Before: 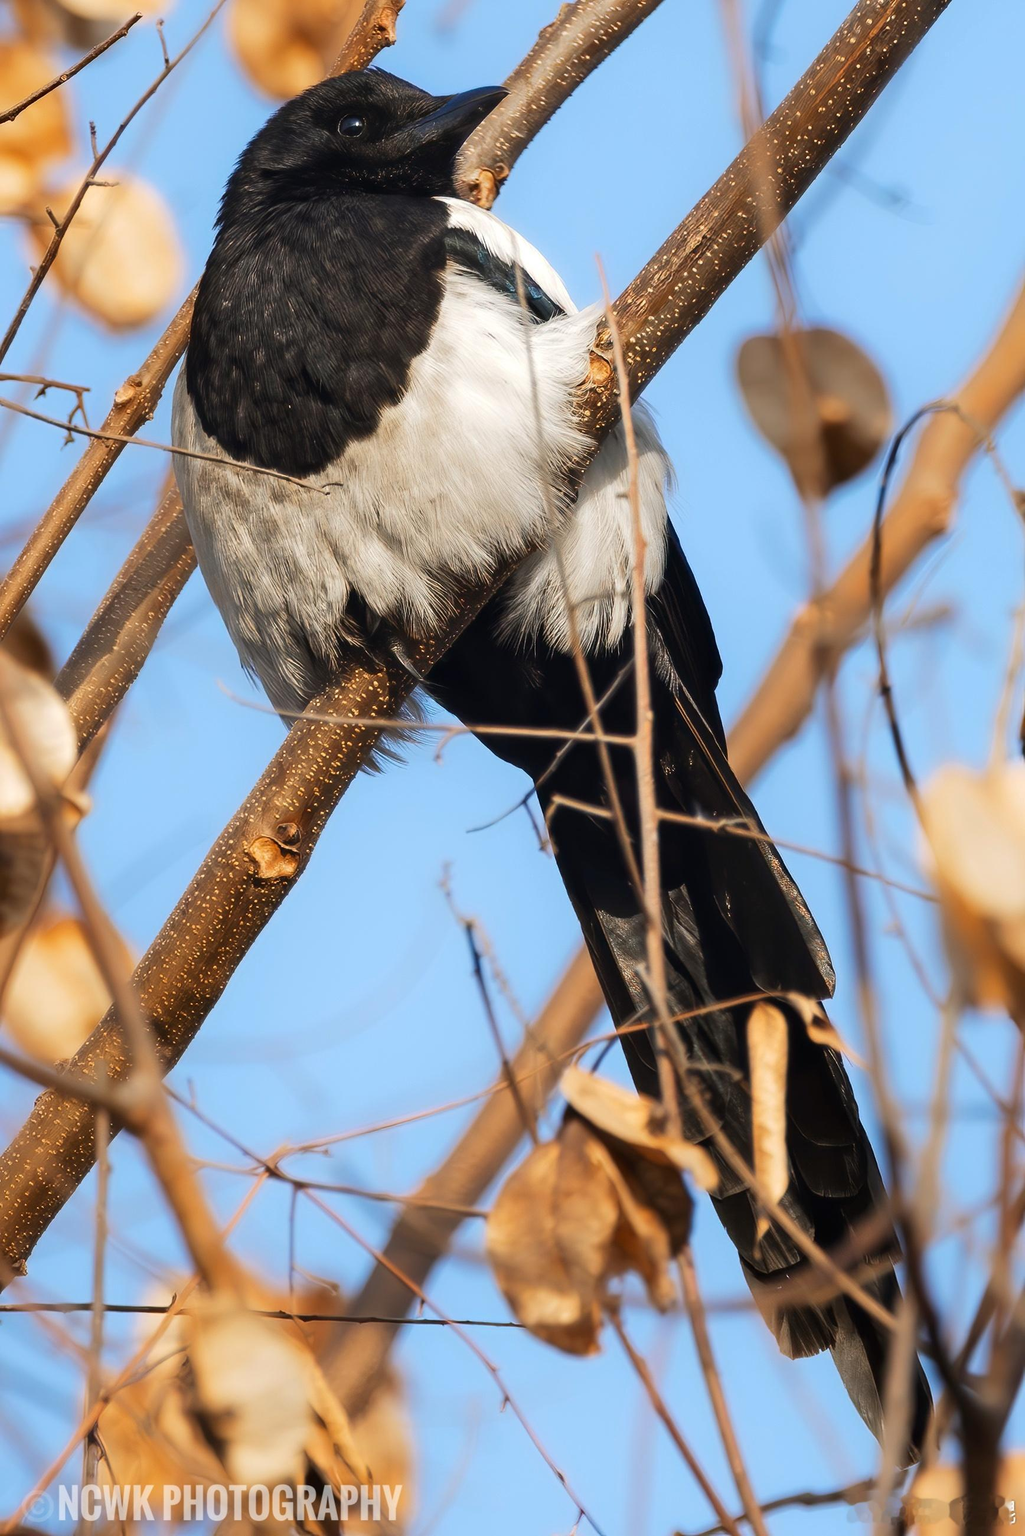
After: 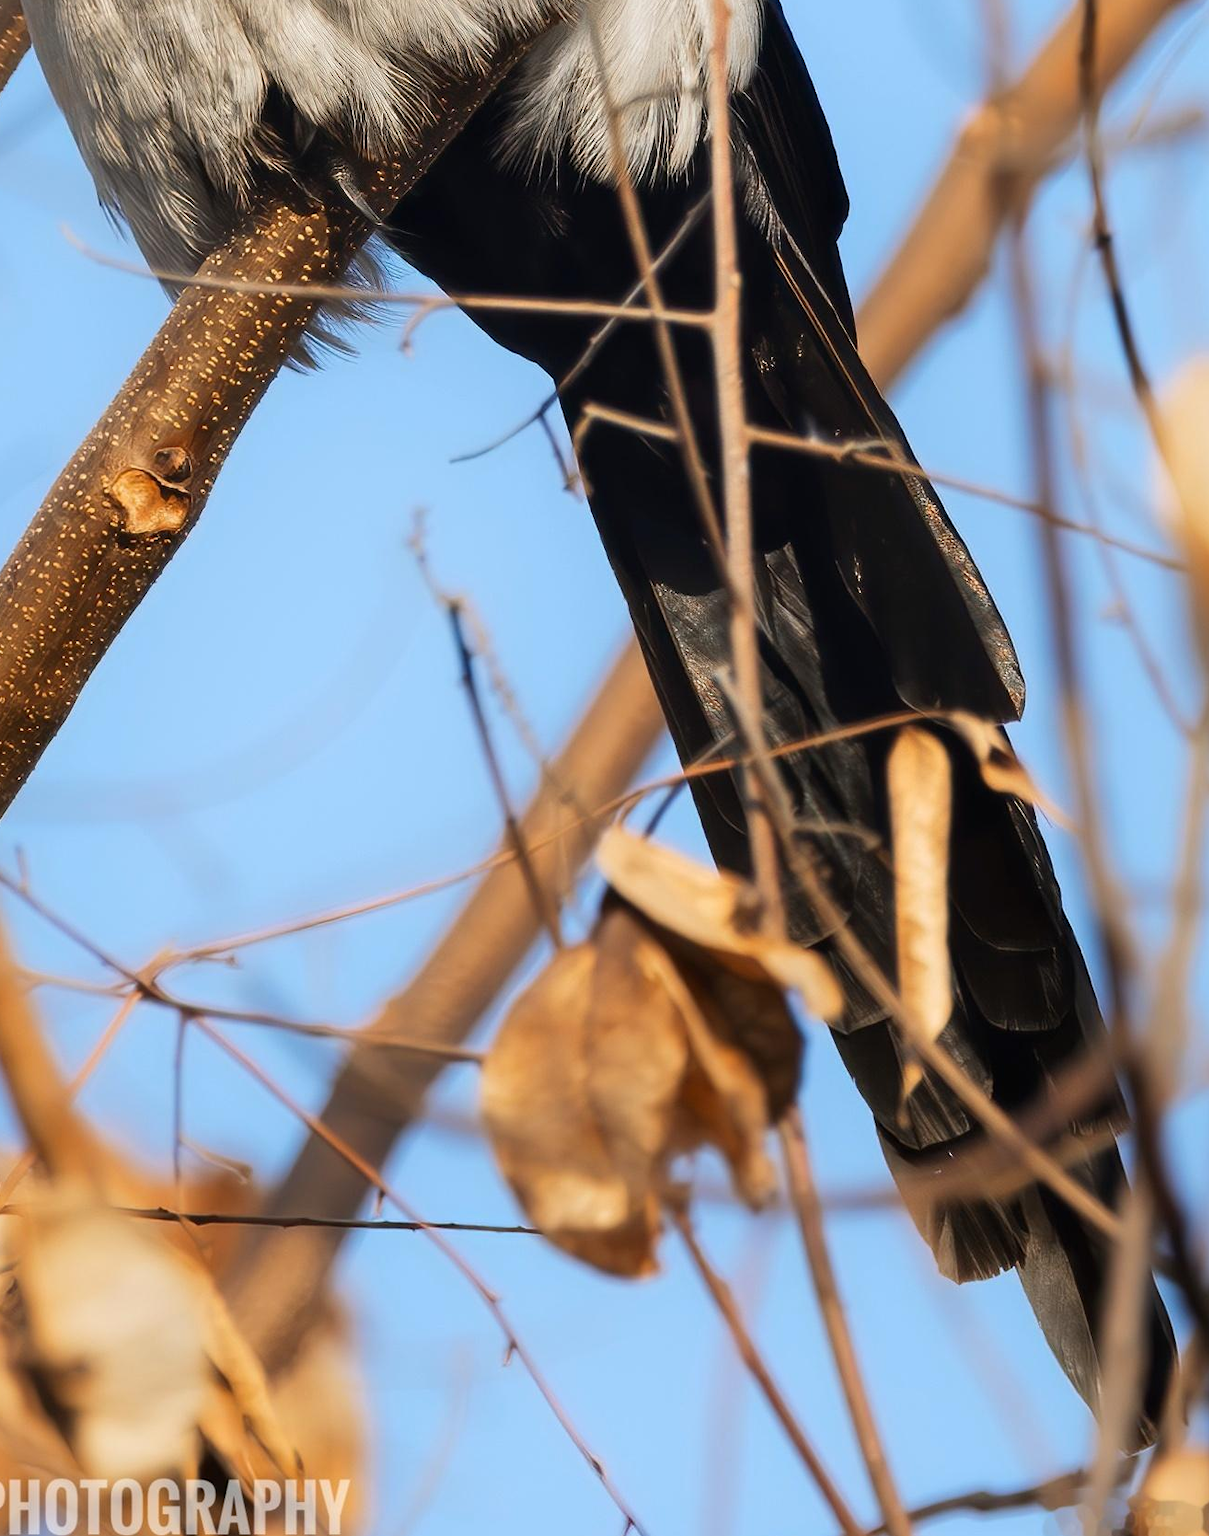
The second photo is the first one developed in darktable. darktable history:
crop and rotate: left 17.34%, top 34.942%, right 6.92%, bottom 0.902%
